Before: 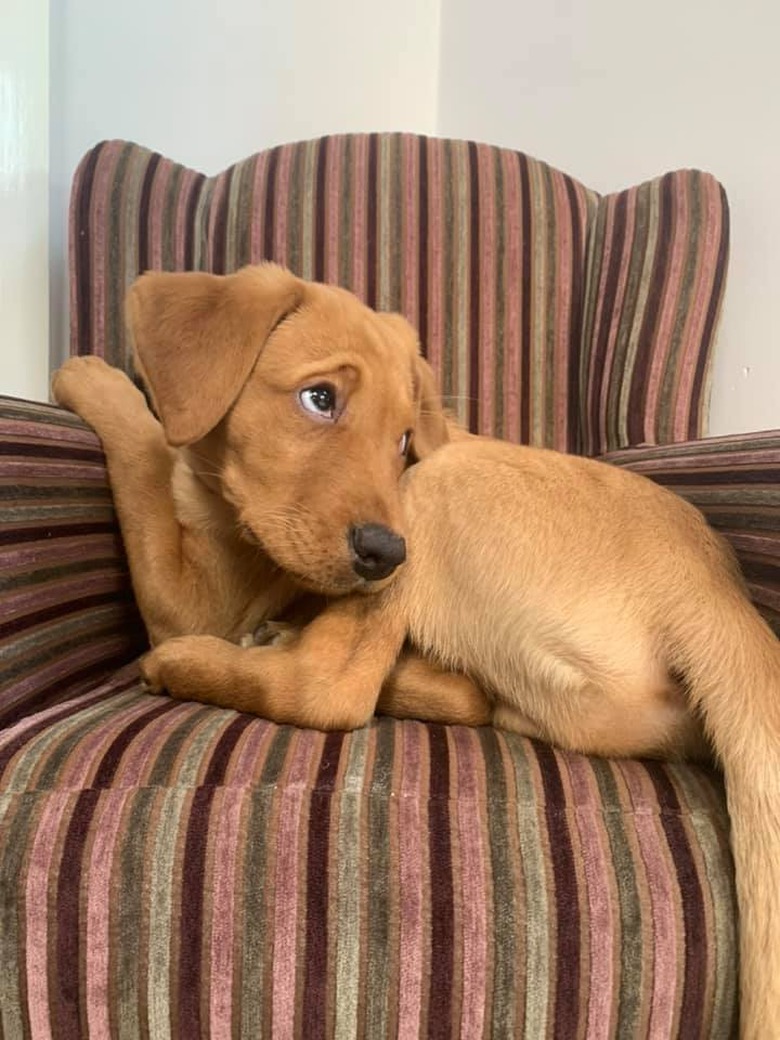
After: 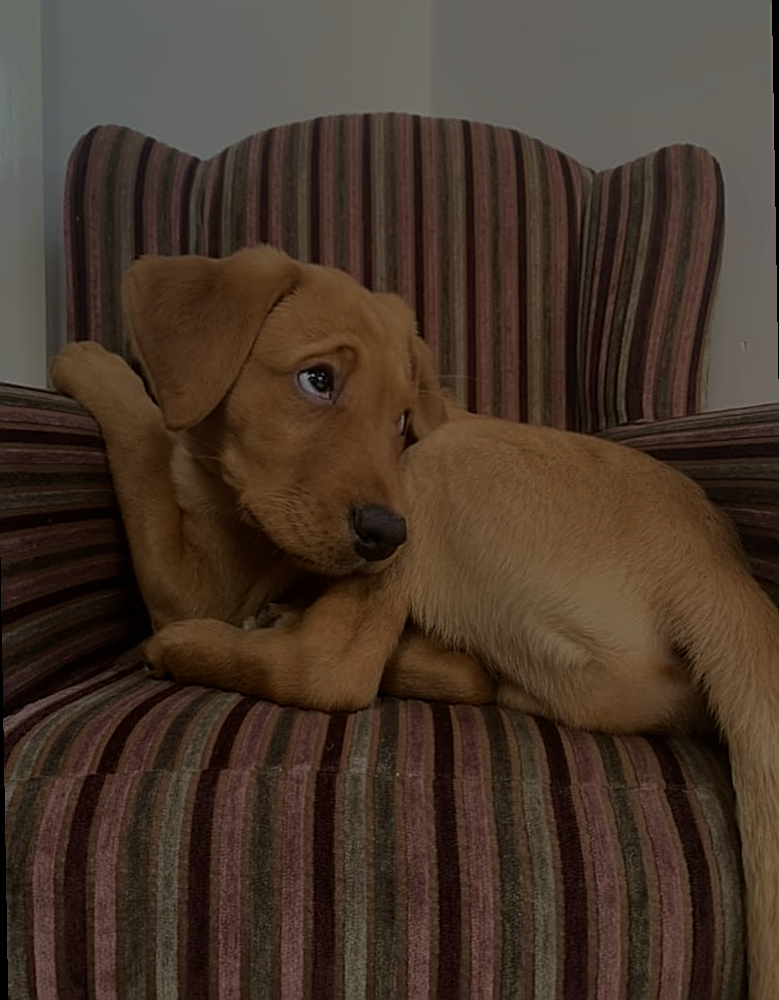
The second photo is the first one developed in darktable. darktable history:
rotate and perspective: rotation -1°, crop left 0.011, crop right 0.989, crop top 0.025, crop bottom 0.975
exposure: exposure -2.446 EV, compensate highlight preservation false
tone equalizer: on, module defaults
sharpen: on, module defaults
